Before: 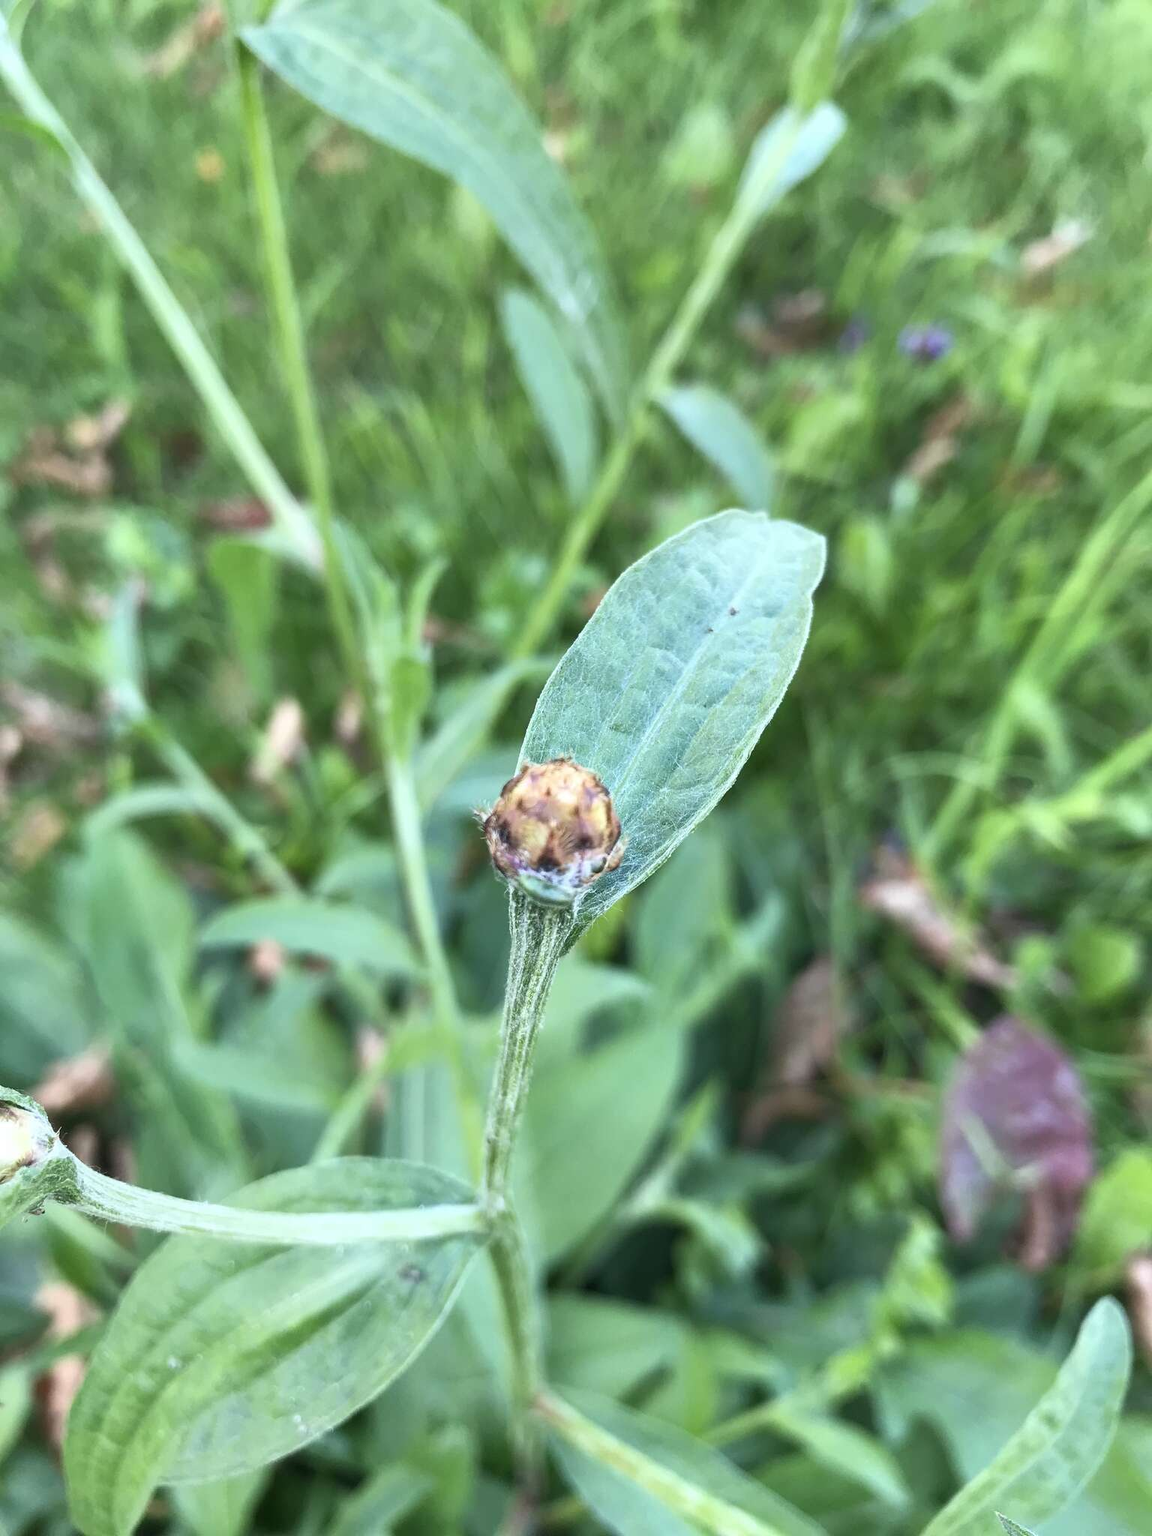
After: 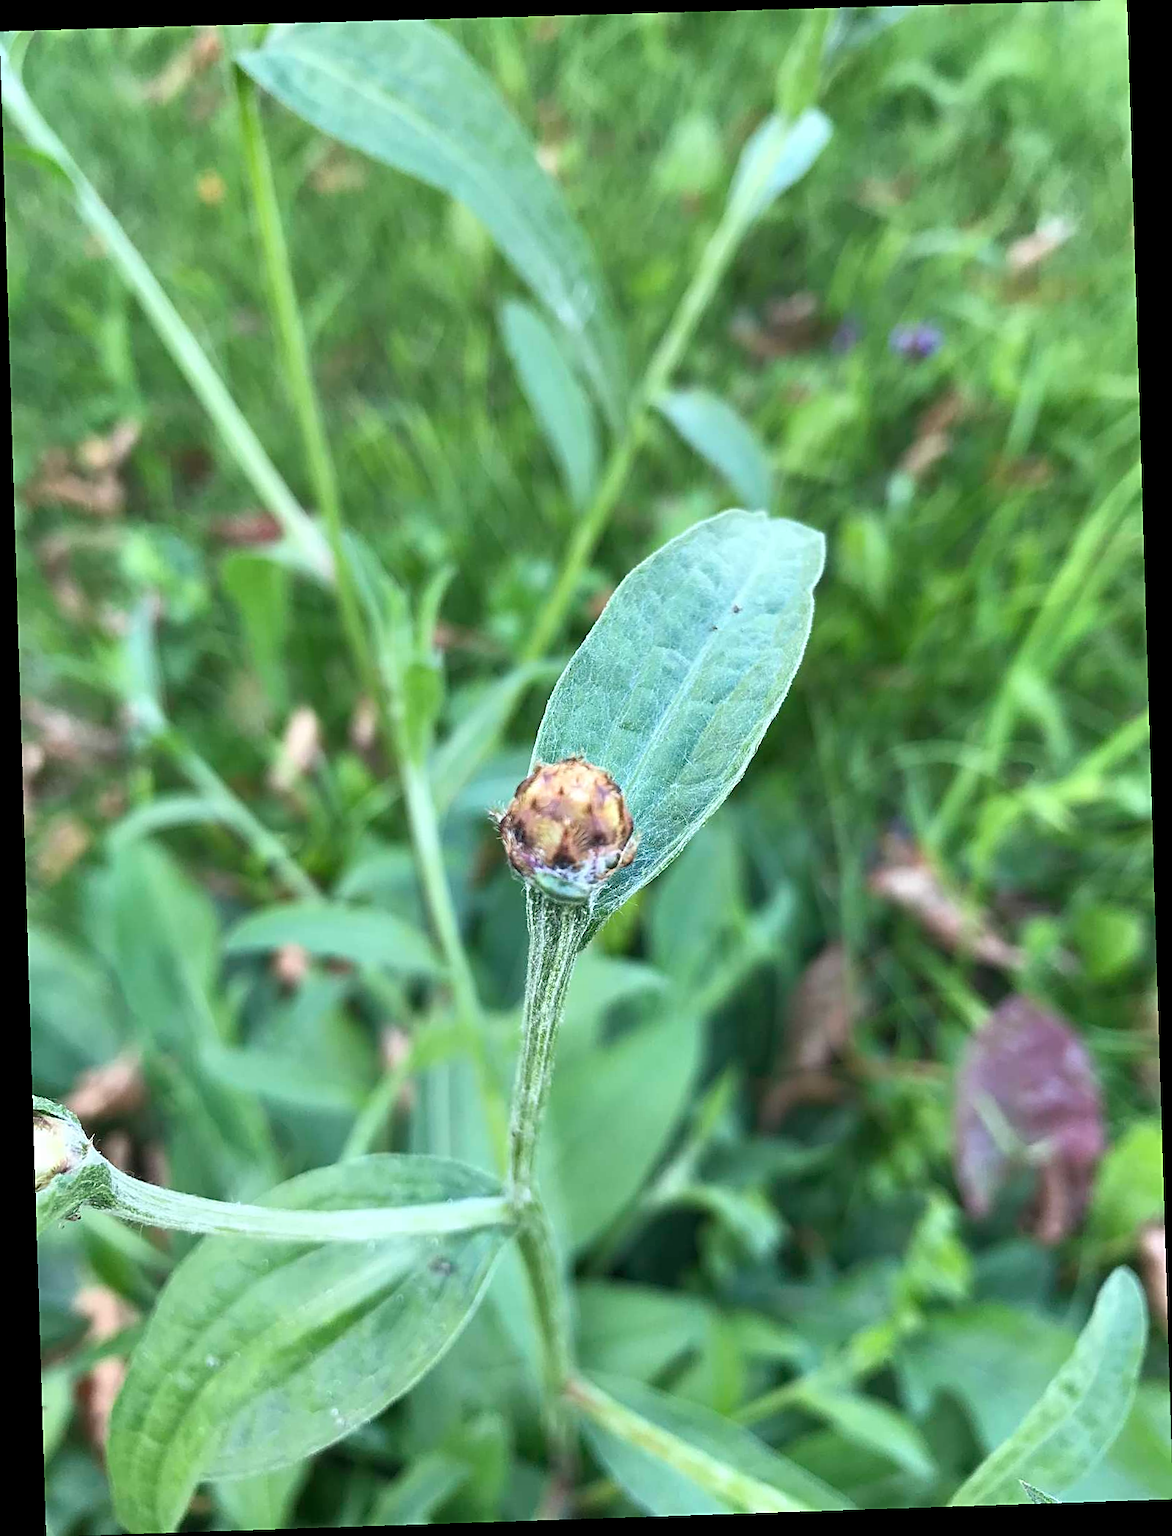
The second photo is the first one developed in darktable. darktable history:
rotate and perspective: rotation -1.77°, lens shift (horizontal) 0.004, automatic cropping off
sharpen: on, module defaults
